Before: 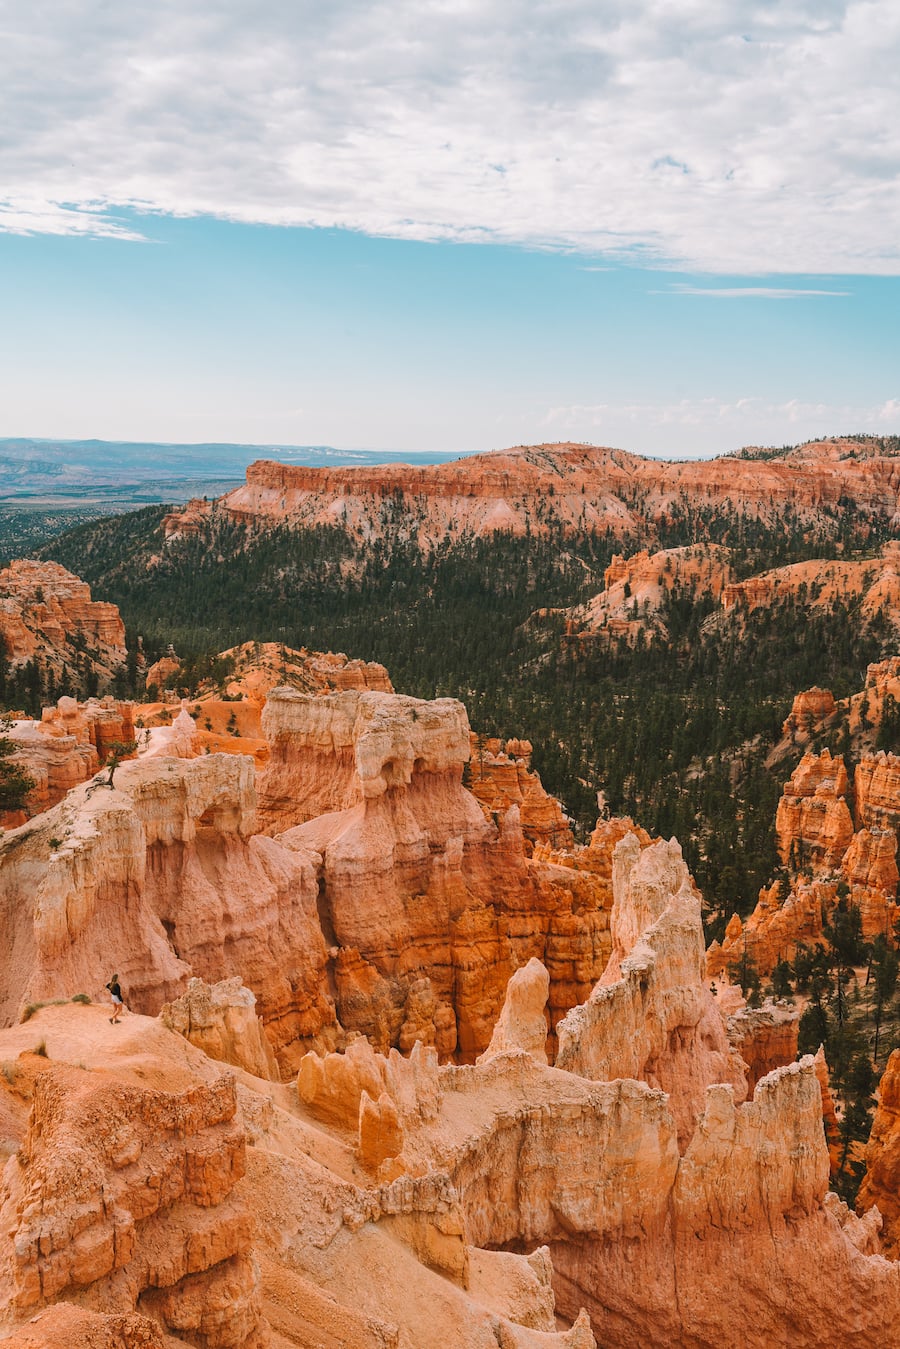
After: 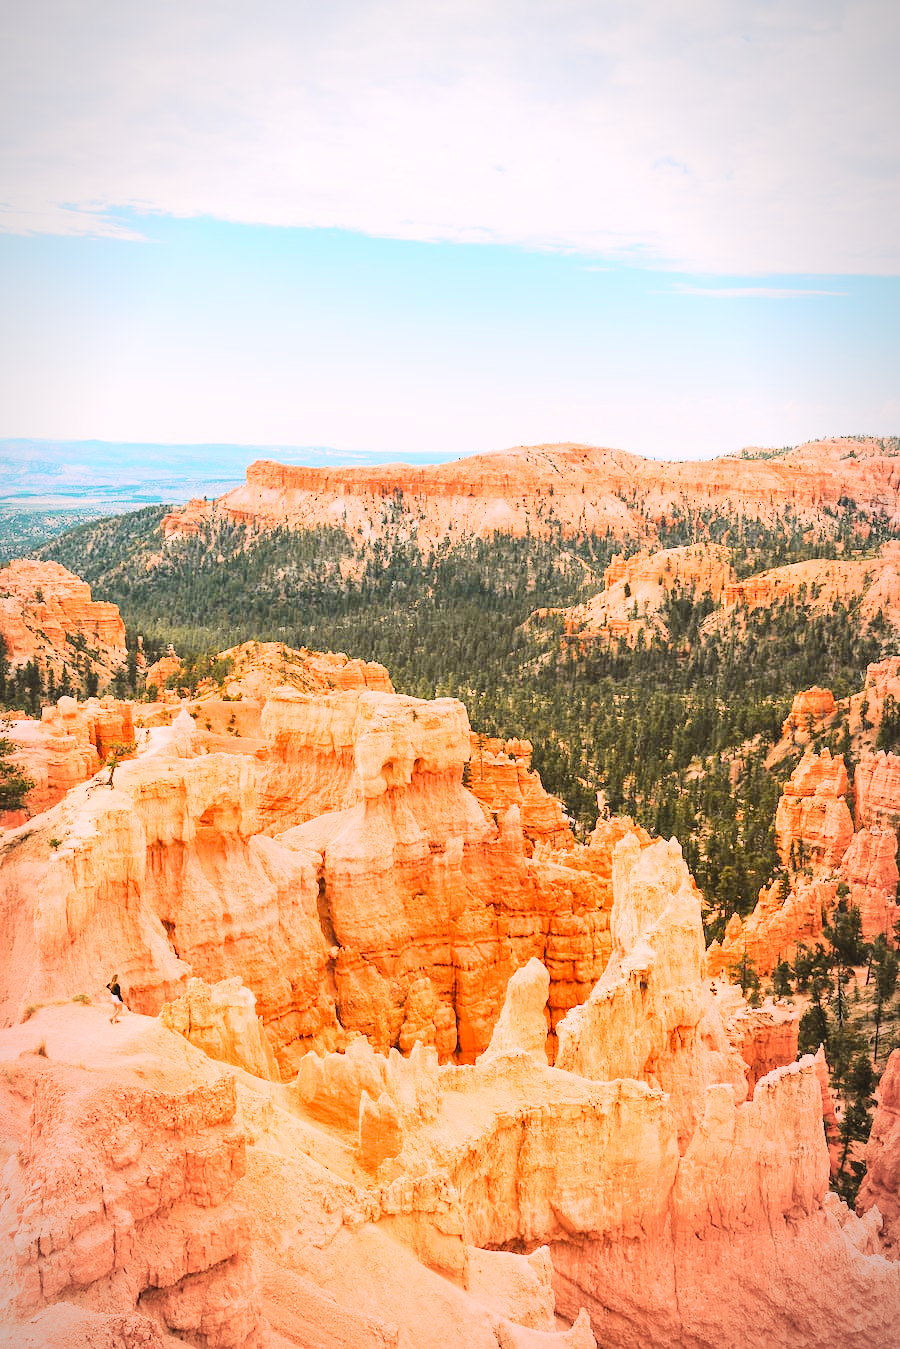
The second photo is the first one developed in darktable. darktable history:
exposure: black level correction 0, exposure 1.611 EV, compensate exposure bias true, compensate highlight preservation false
tone curve: curves: ch0 [(0, 0.023) (0.103, 0.087) (0.295, 0.297) (0.445, 0.531) (0.553, 0.665) (0.735, 0.843) (0.994, 1)]; ch1 [(0, 0) (0.414, 0.395) (0.447, 0.447) (0.485, 0.5) (0.512, 0.524) (0.542, 0.581) (0.581, 0.632) (0.646, 0.715) (1, 1)]; ch2 [(0, 0) (0.369, 0.388) (0.449, 0.431) (0.478, 0.471) (0.516, 0.517) (0.579, 0.624) (0.674, 0.775) (1, 1)], color space Lab, independent channels, preserve colors none
vignetting: fall-off radius 69.7%, center (-0.033, -0.048), automatic ratio true, unbound false
filmic rgb: black relative exposure -7.65 EV, white relative exposure 4.56 EV, hardness 3.61
